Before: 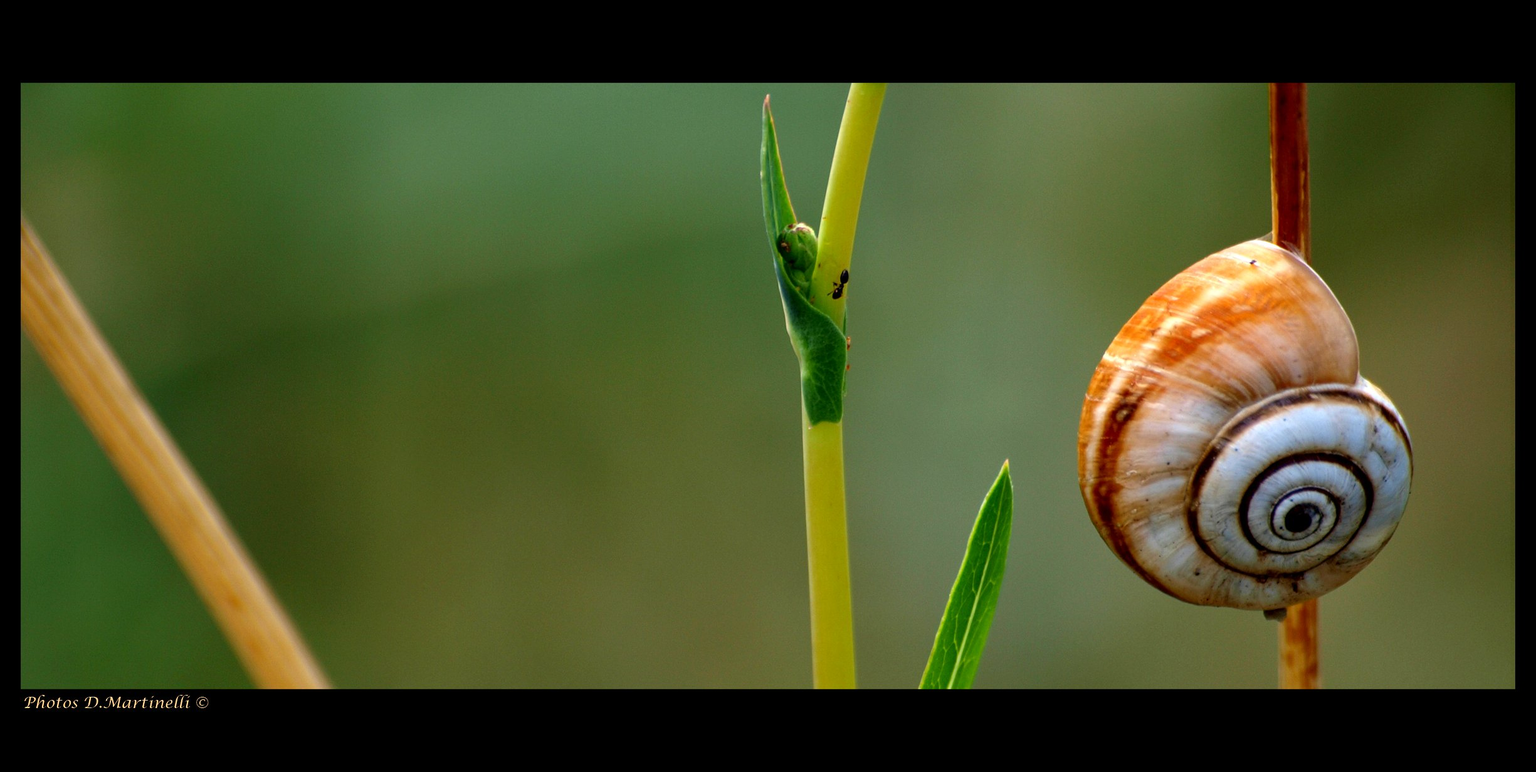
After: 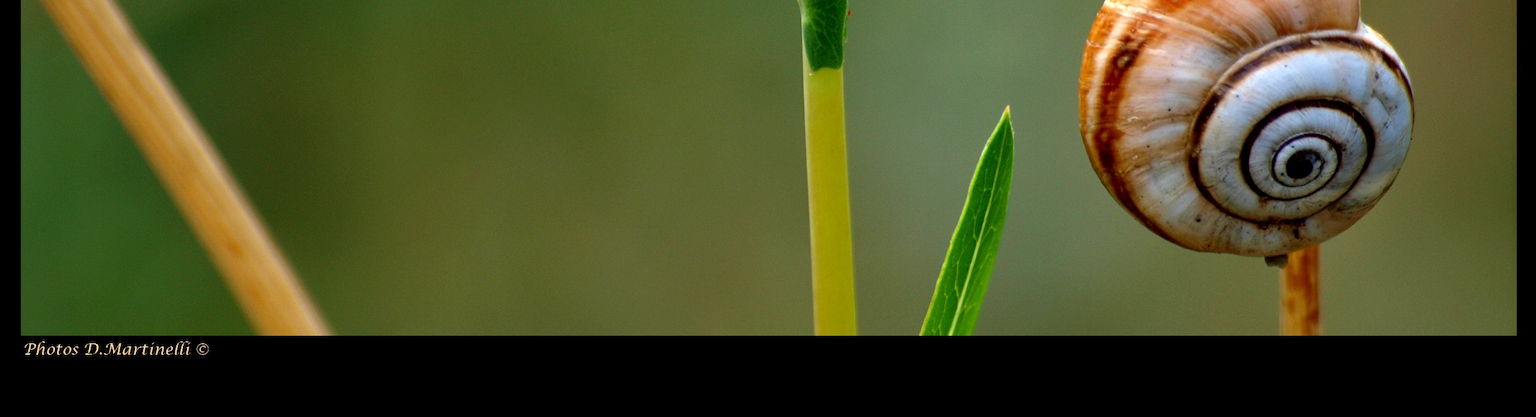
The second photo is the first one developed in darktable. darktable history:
crop and rotate: top 45.933%, right 0.073%
